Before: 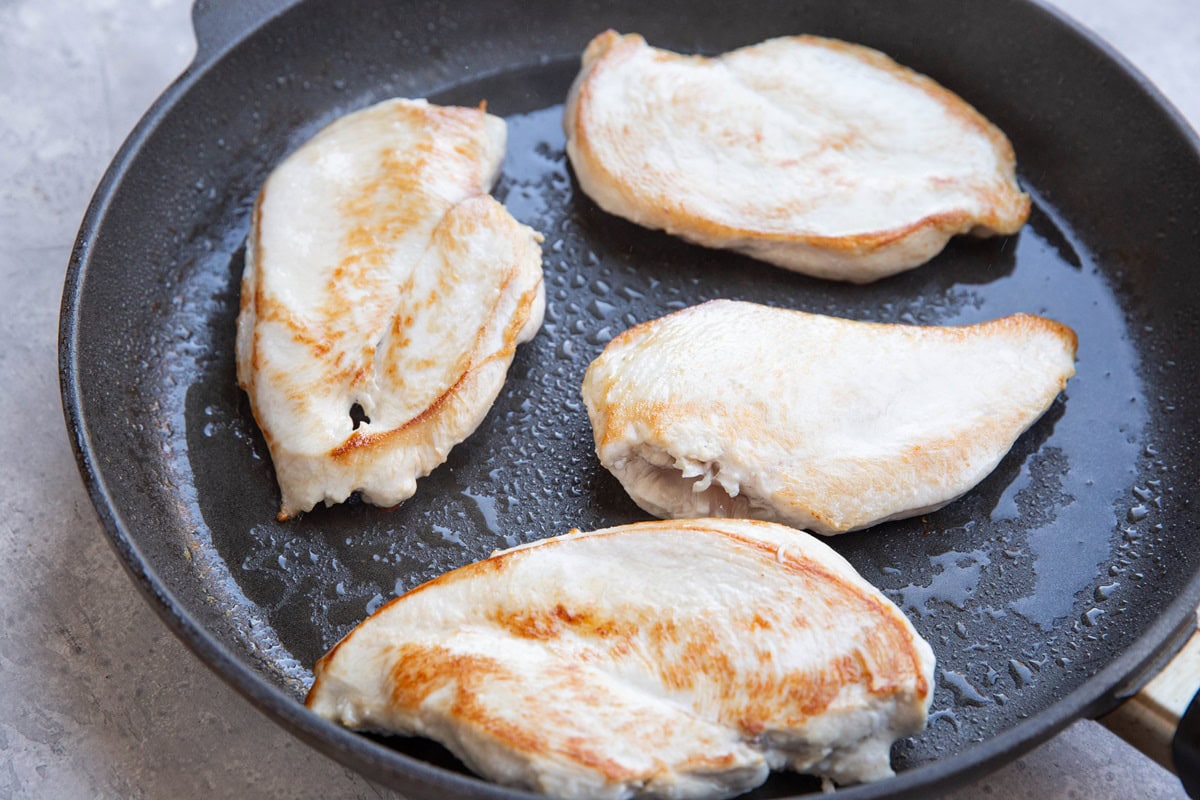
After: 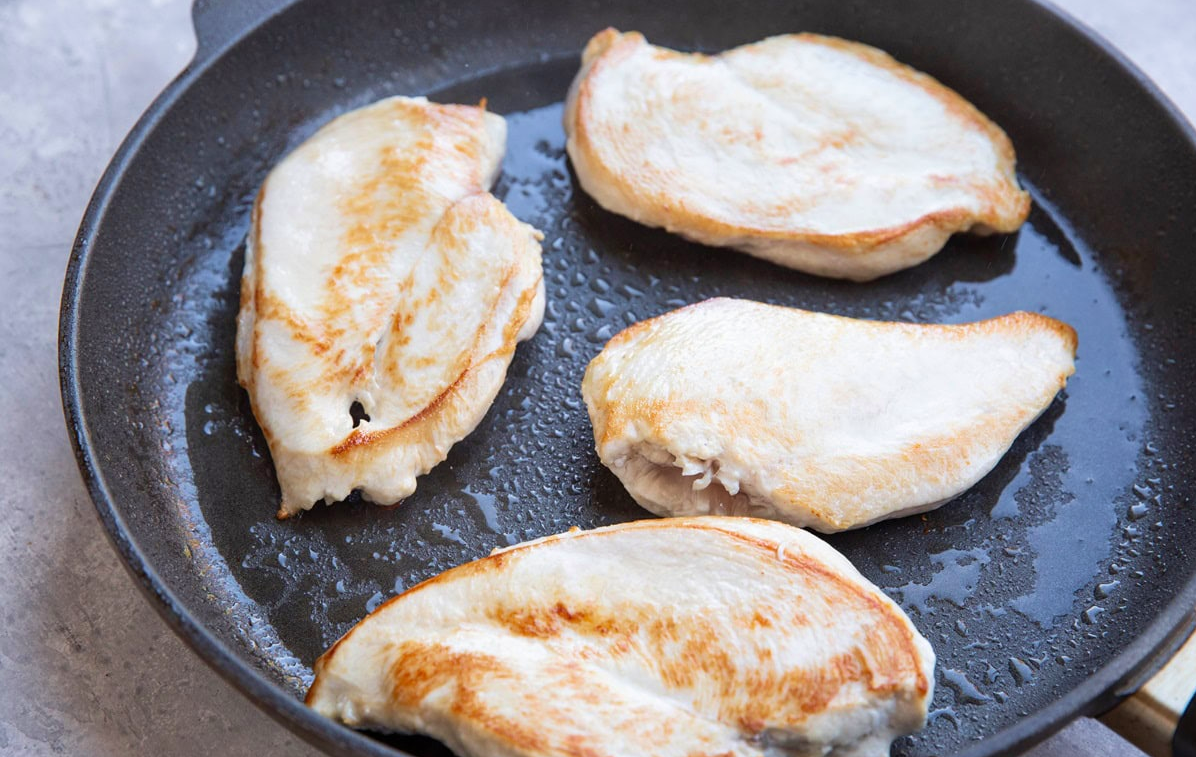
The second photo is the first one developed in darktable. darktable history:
crop: top 0.334%, right 0.263%, bottom 4.991%
velvia: on, module defaults
